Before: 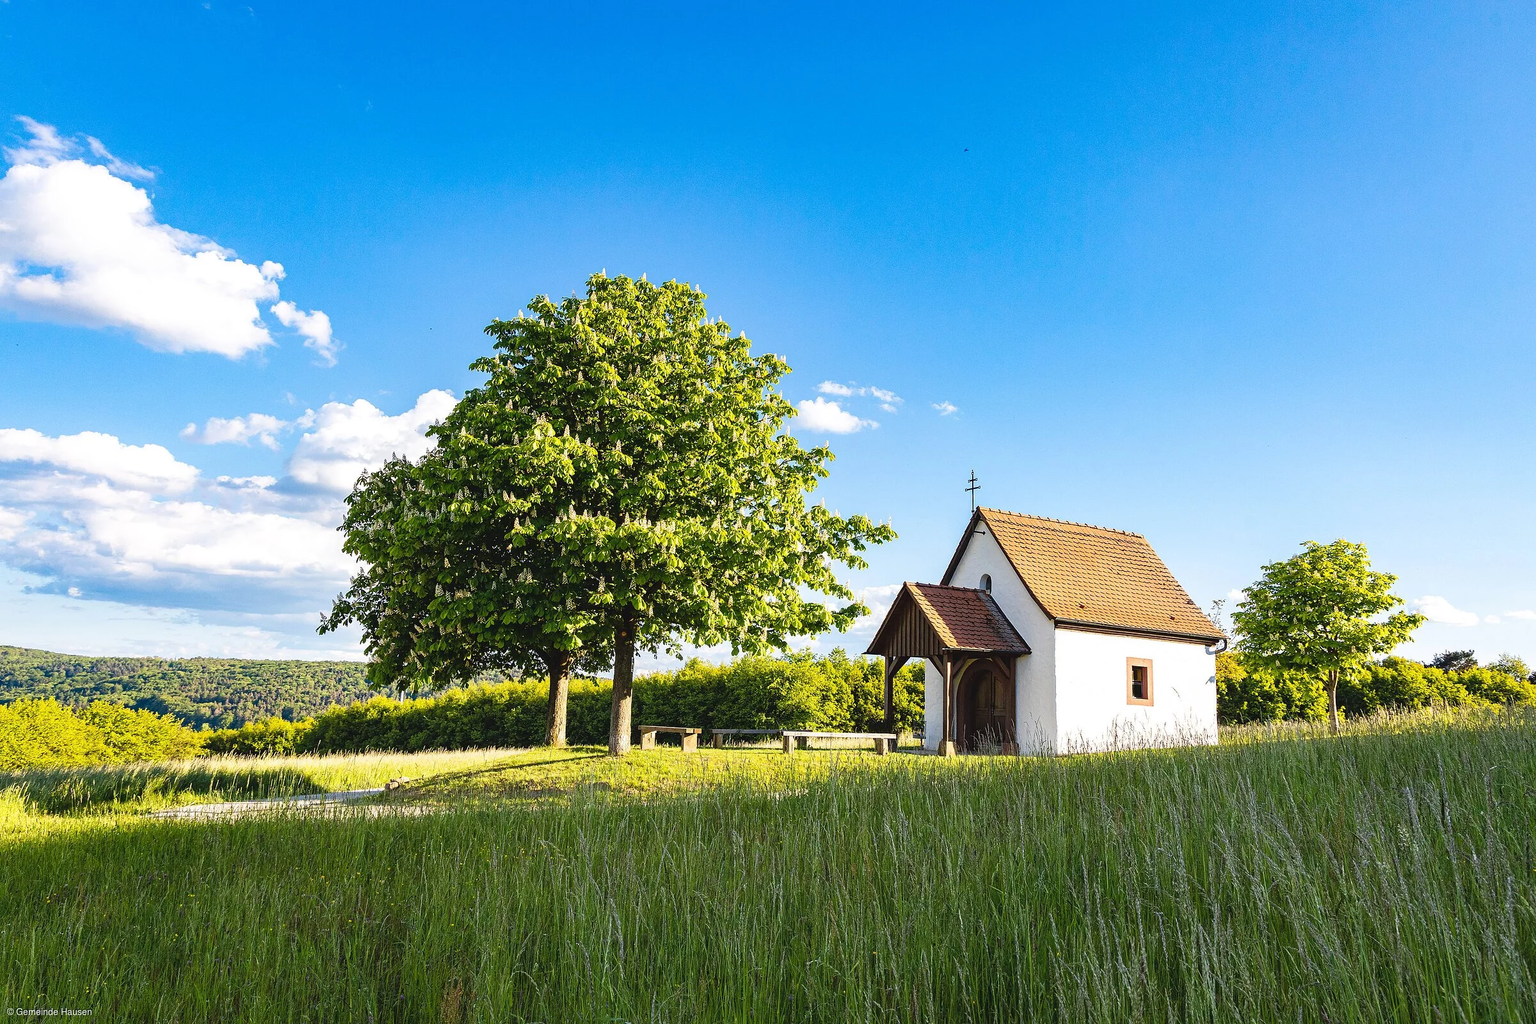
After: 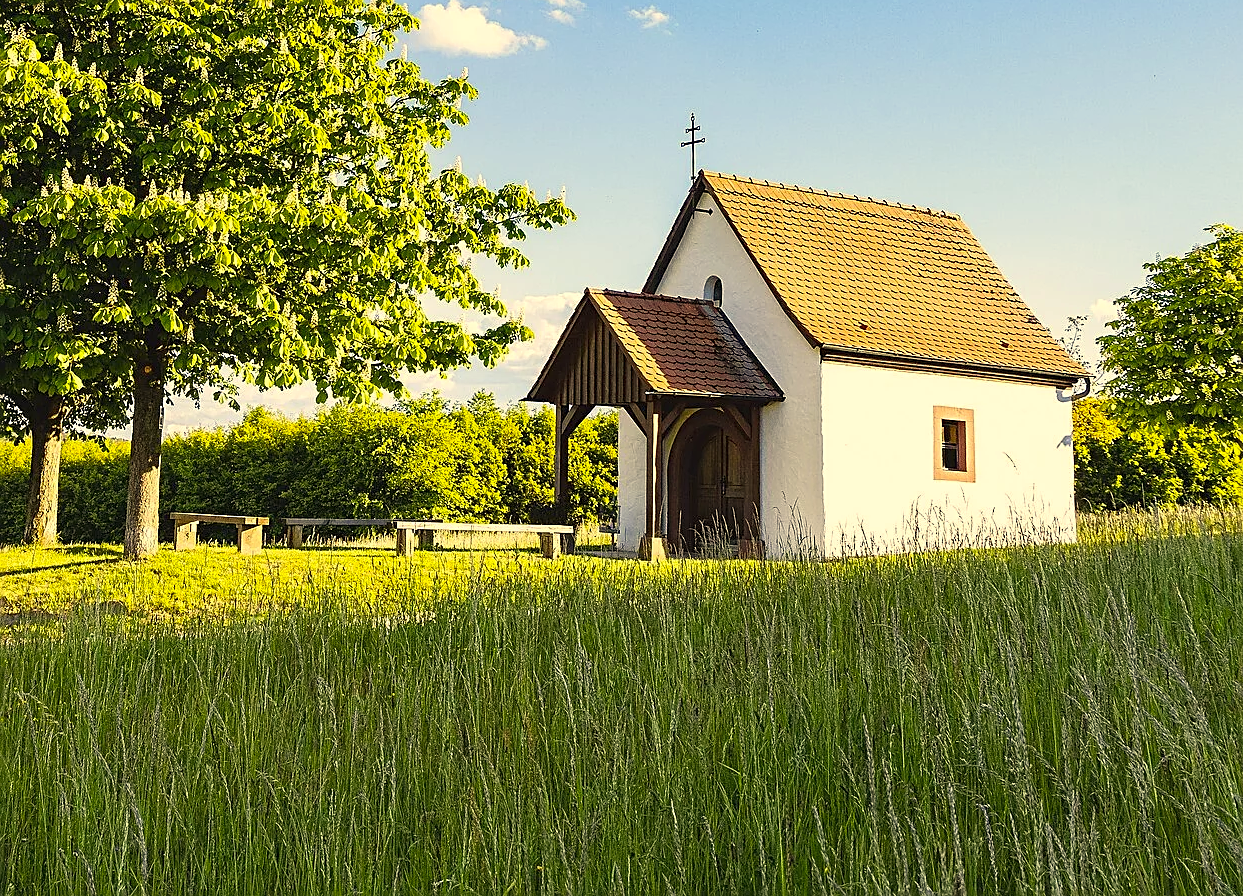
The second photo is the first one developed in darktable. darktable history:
crop: left 34.479%, top 38.822%, right 13.718%, bottom 5.172%
sharpen: on, module defaults
color correction: highlights a* 2.72, highlights b* 22.8
